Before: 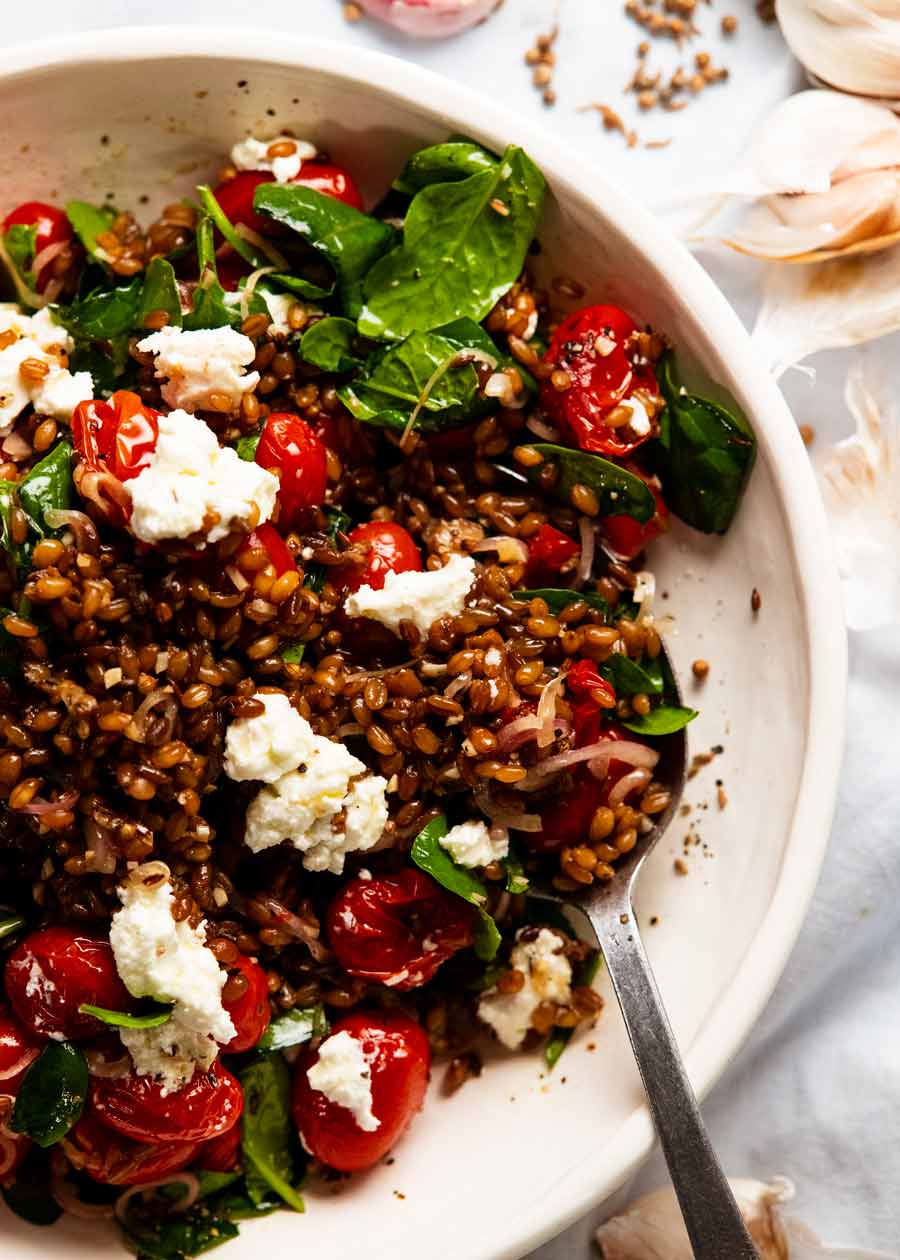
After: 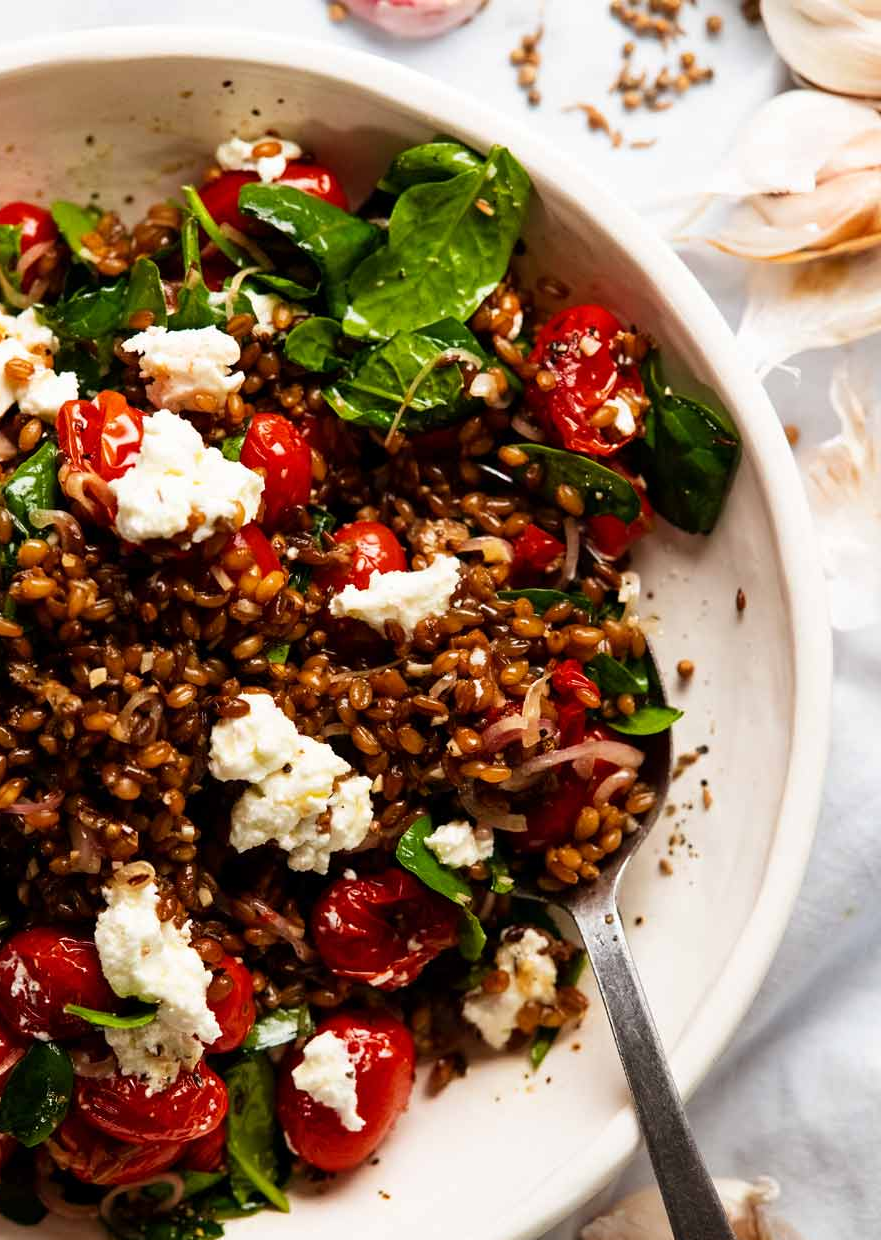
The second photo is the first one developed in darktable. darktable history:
crop: left 1.736%, right 0.276%, bottom 1.543%
